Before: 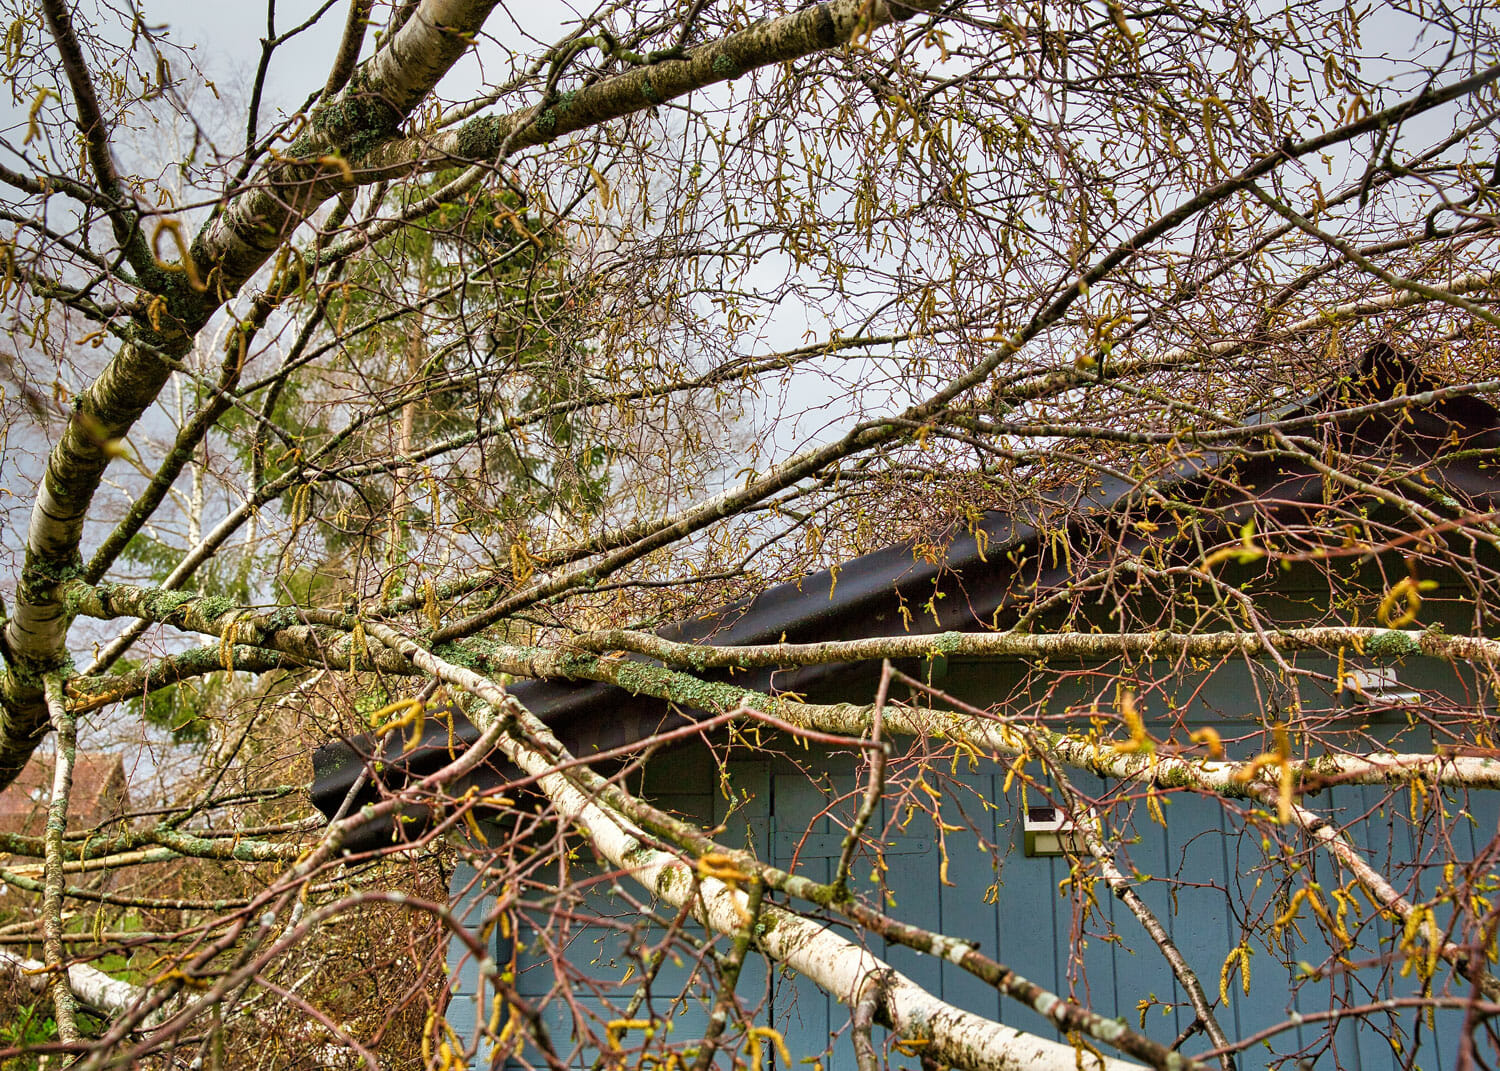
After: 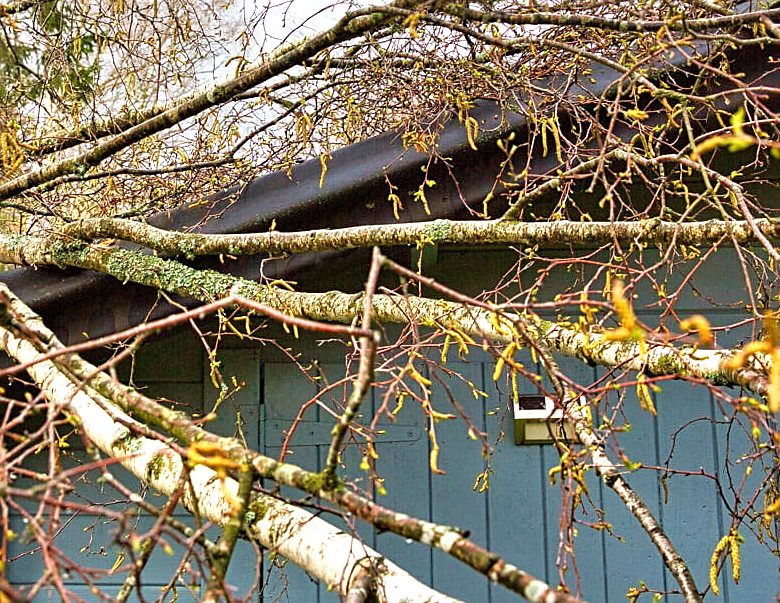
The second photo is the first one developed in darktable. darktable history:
exposure: exposure 0.514 EV, compensate highlight preservation false
sharpen: radius 2.202, amount 0.384, threshold 0.211
crop: left 34.061%, top 38.506%, right 13.903%, bottom 5.158%
